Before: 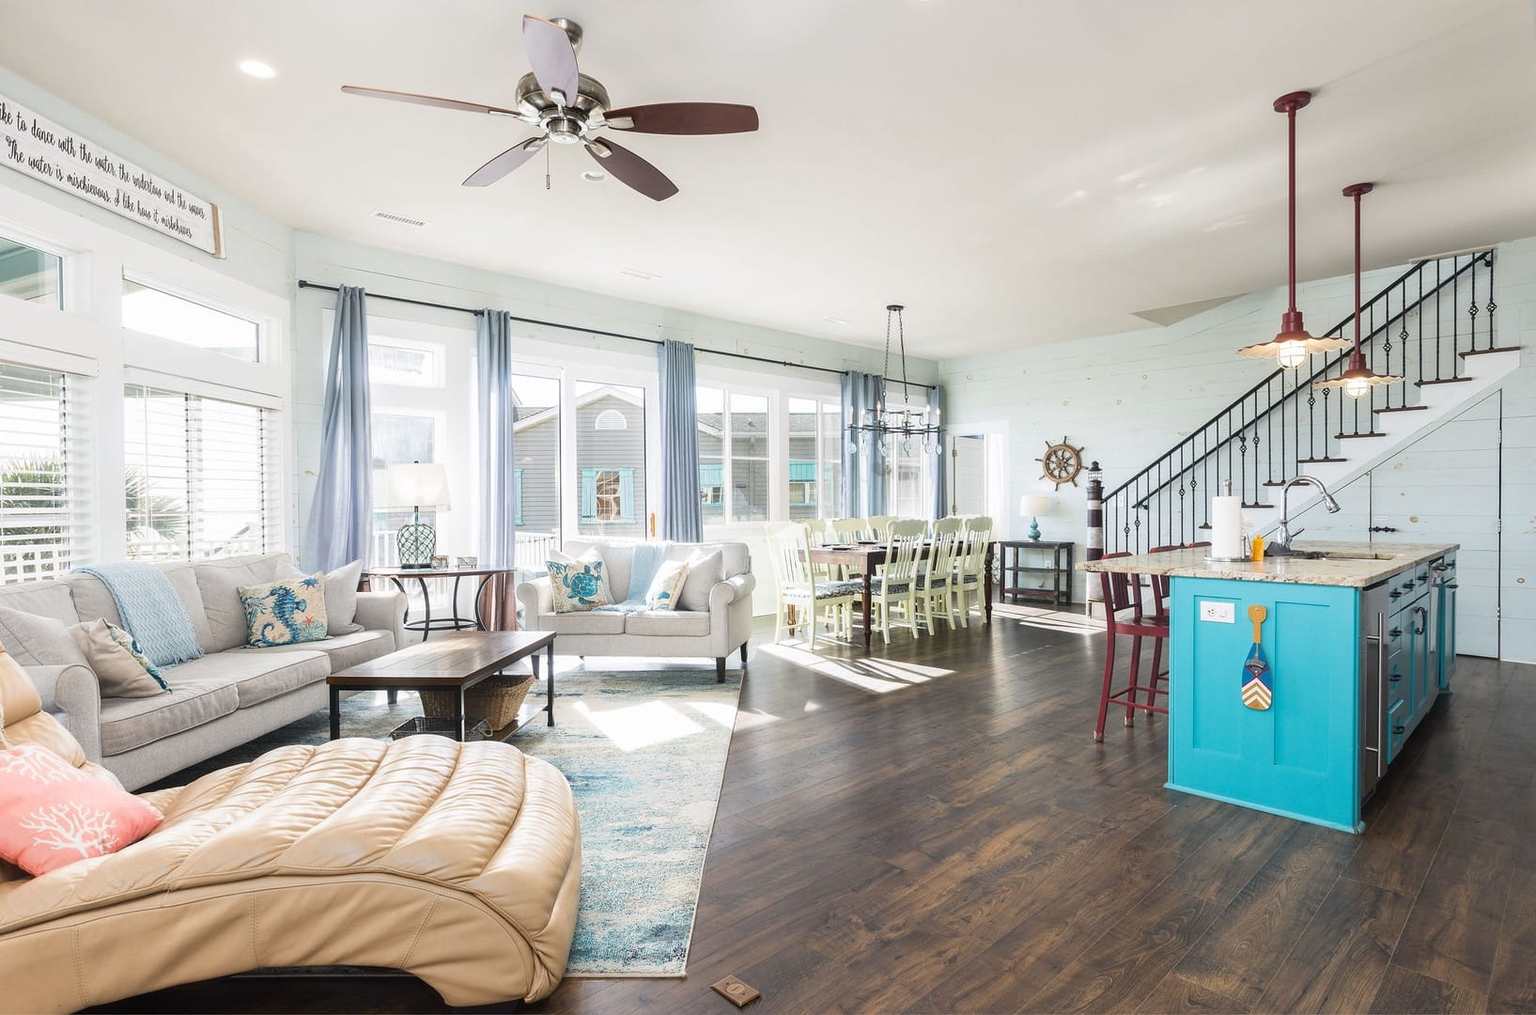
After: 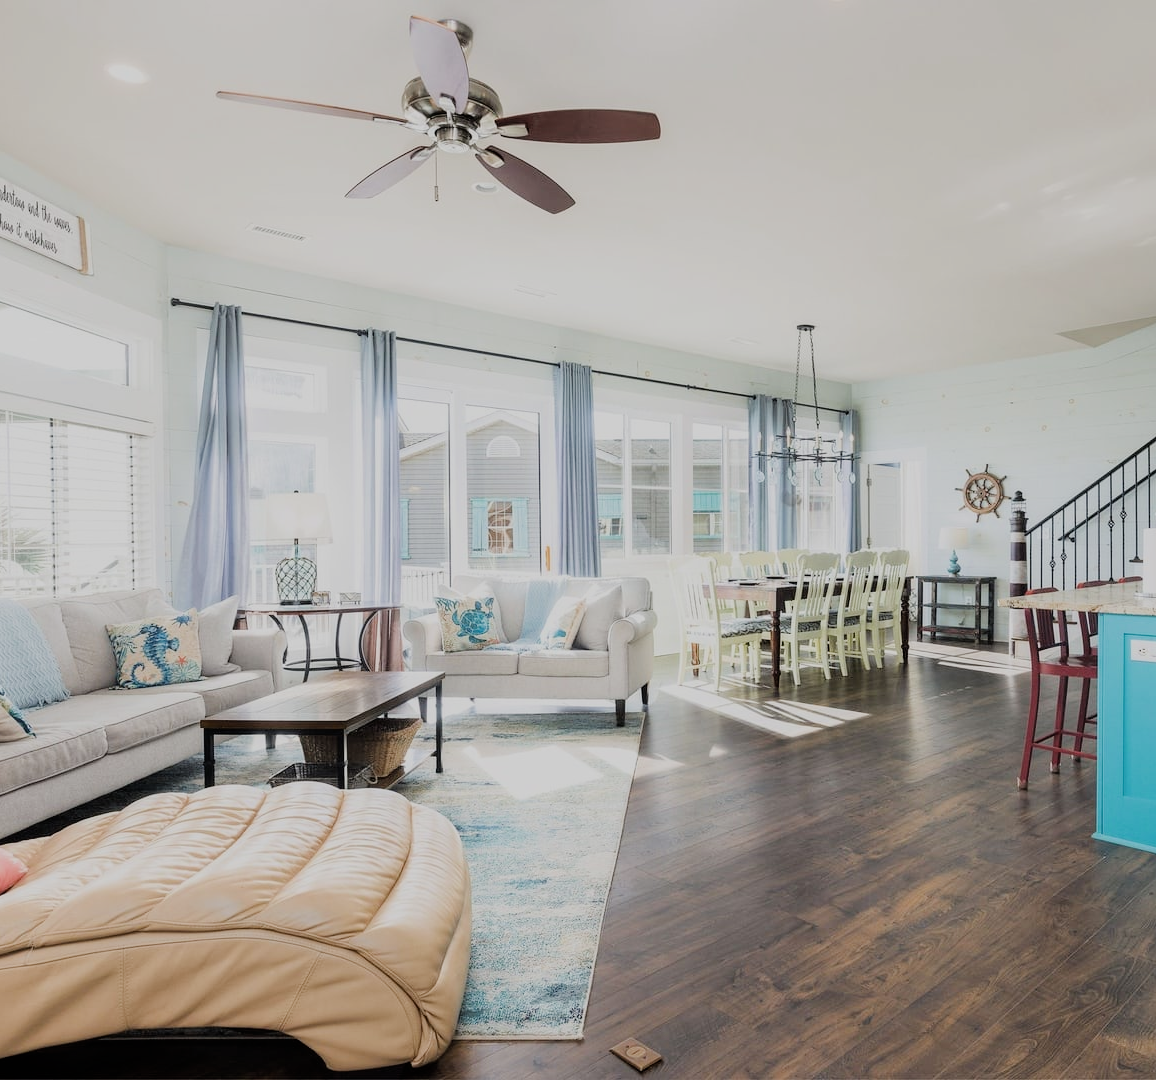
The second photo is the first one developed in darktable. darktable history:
crop and rotate: left 9.024%, right 20.254%
filmic rgb: black relative exposure -7.09 EV, white relative exposure 5.39 EV, hardness 3.03
